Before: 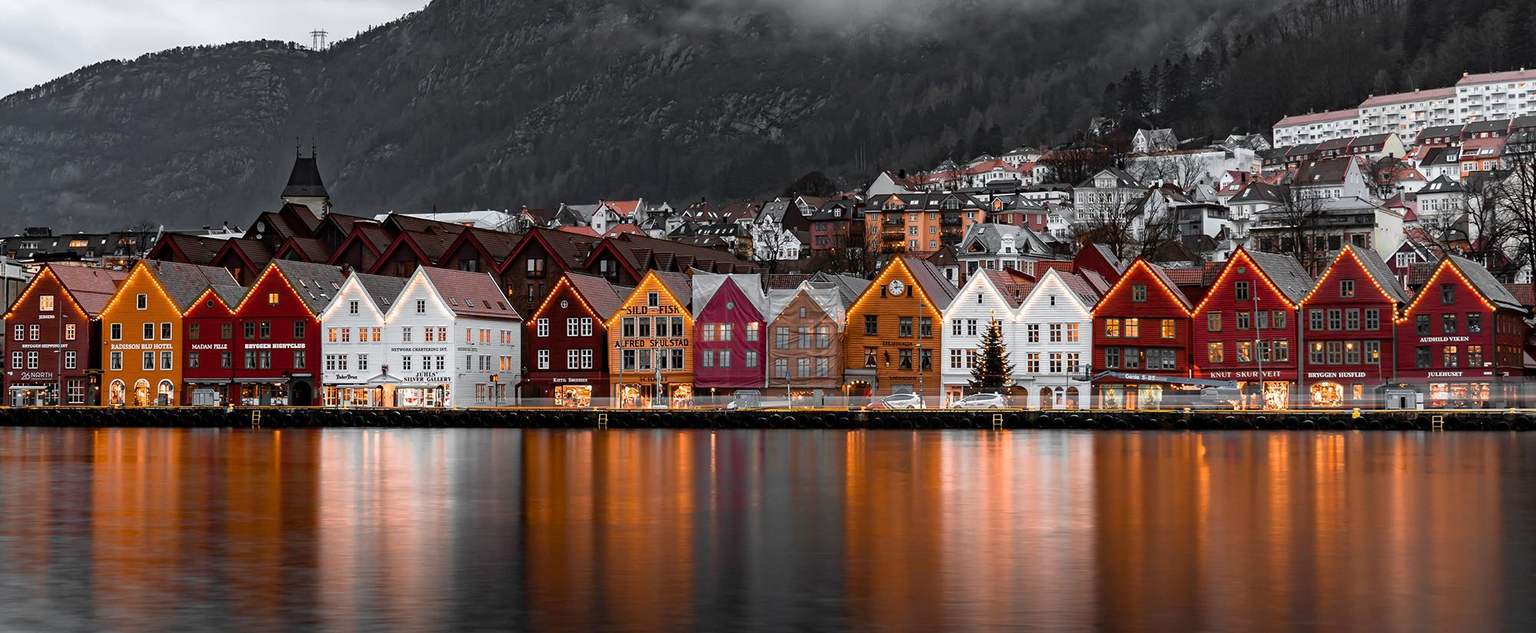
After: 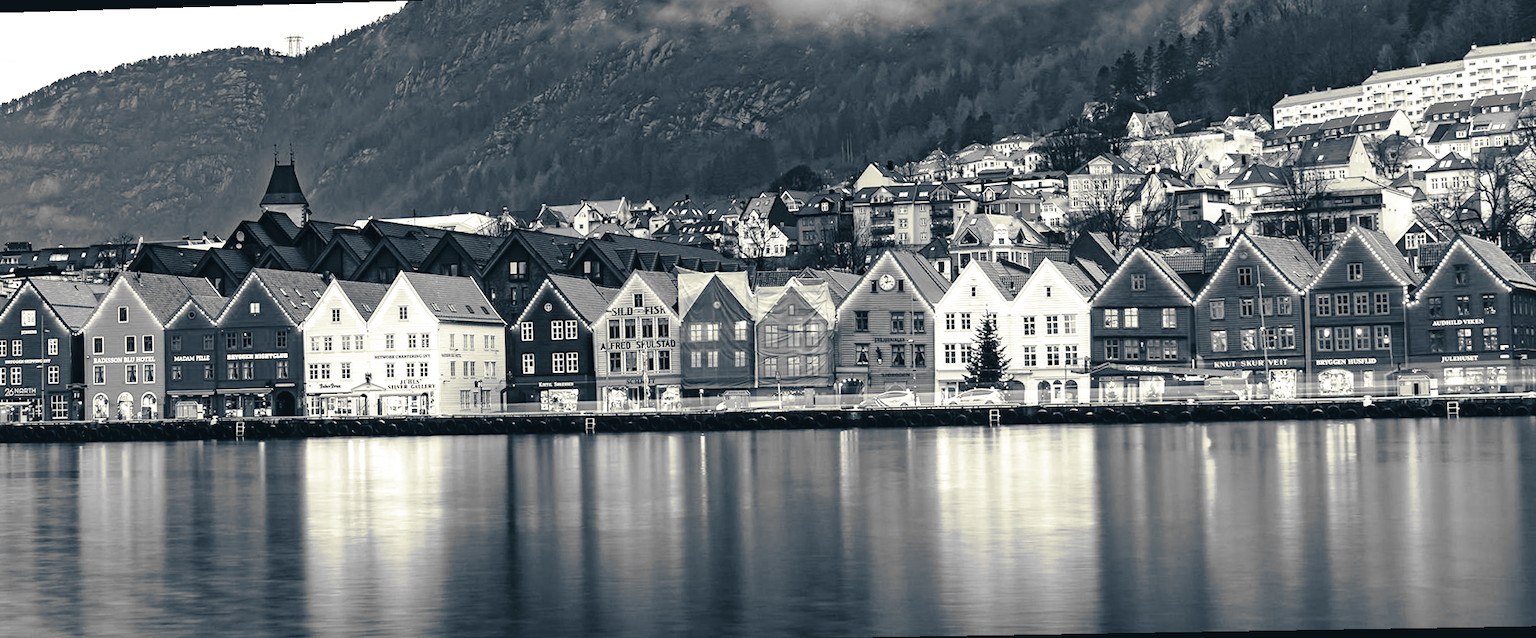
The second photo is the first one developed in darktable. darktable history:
tone curve: curves: ch0 [(0, 0.01) (0.052, 0.045) (0.136, 0.133) (0.29, 0.332) (0.453, 0.531) (0.676, 0.751) (0.89, 0.919) (1, 1)]; ch1 [(0, 0) (0.094, 0.081) (0.285, 0.299) (0.385, 0.403) (0.446, 0.443) (0.502, 0.5) (0.544, 0.552) (0.589, 0.612) (0.722, 0.728) (1, 1)]; ch2 [(0, 0) (0.257, 0.217) (0.43, 0.421) (0.498, 0.507) (0.531, 0.544) (0.56, 0.579) (0.625, 0.642) (1, 1)], color space Lab, independent channels, preserve colors none
exposure: black level correction -0.005, exposure 0.622 EV, compensate highlight preservation false
local contrast: mode bilateral grid, contrast 20, coarseness 50, detail 120%, midtone range 0.2
rotate and perspective: rotation -1.32°, lens shift (horizontal) -0.031, crop left 0.015, crop right 0.985, crop top 0.047, crop bottom 0.982
crop and rotate: left 0.126%
split-toning: shadows › hue 216°, shadows › saturation 1, highlights › hue 57.6°, balance -33.4
monochrome: a 32, b 64, size 2.3, highlights 1
white balance: red 0.98, blue 1.034
